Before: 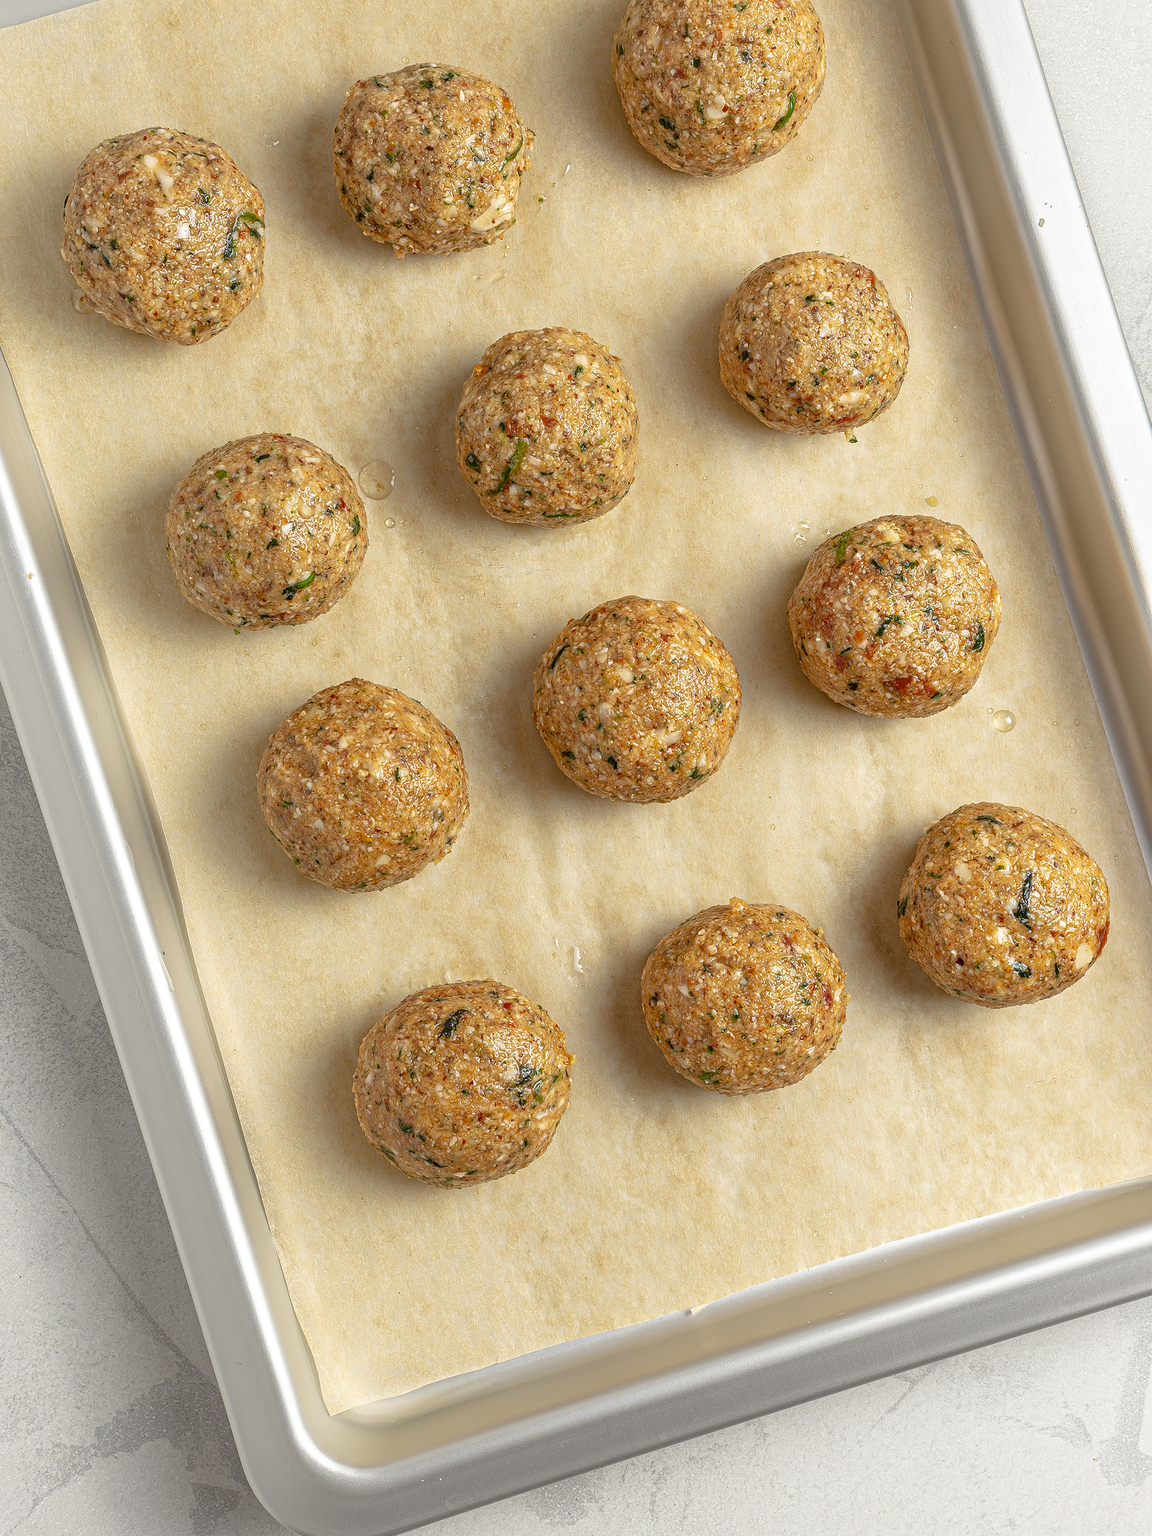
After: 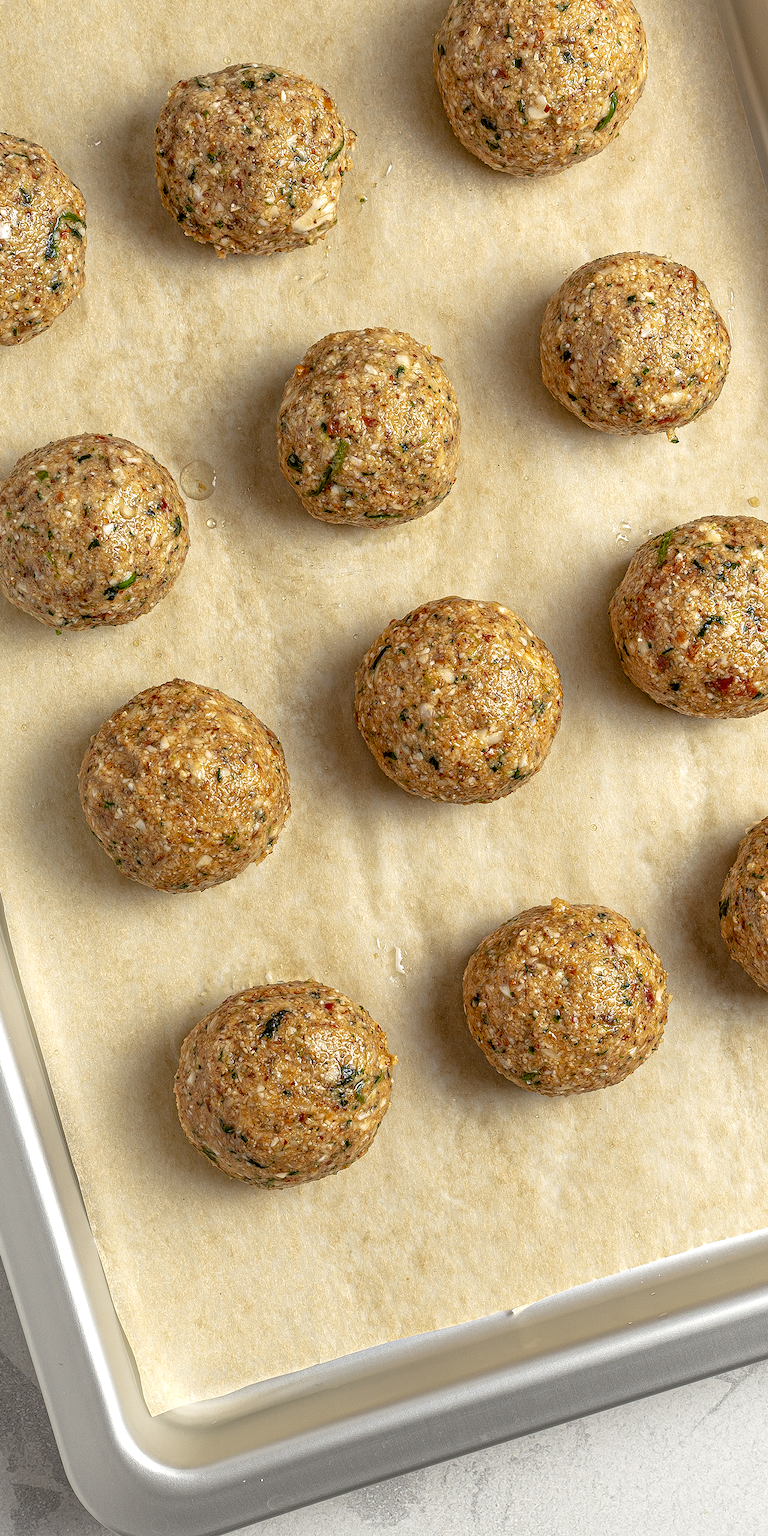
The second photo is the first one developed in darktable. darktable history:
local contrast: highlights 123%, shadows 126%, detail 140%, midtone range 0.254
crop and rotate: left 15.546%, right 17.787%
